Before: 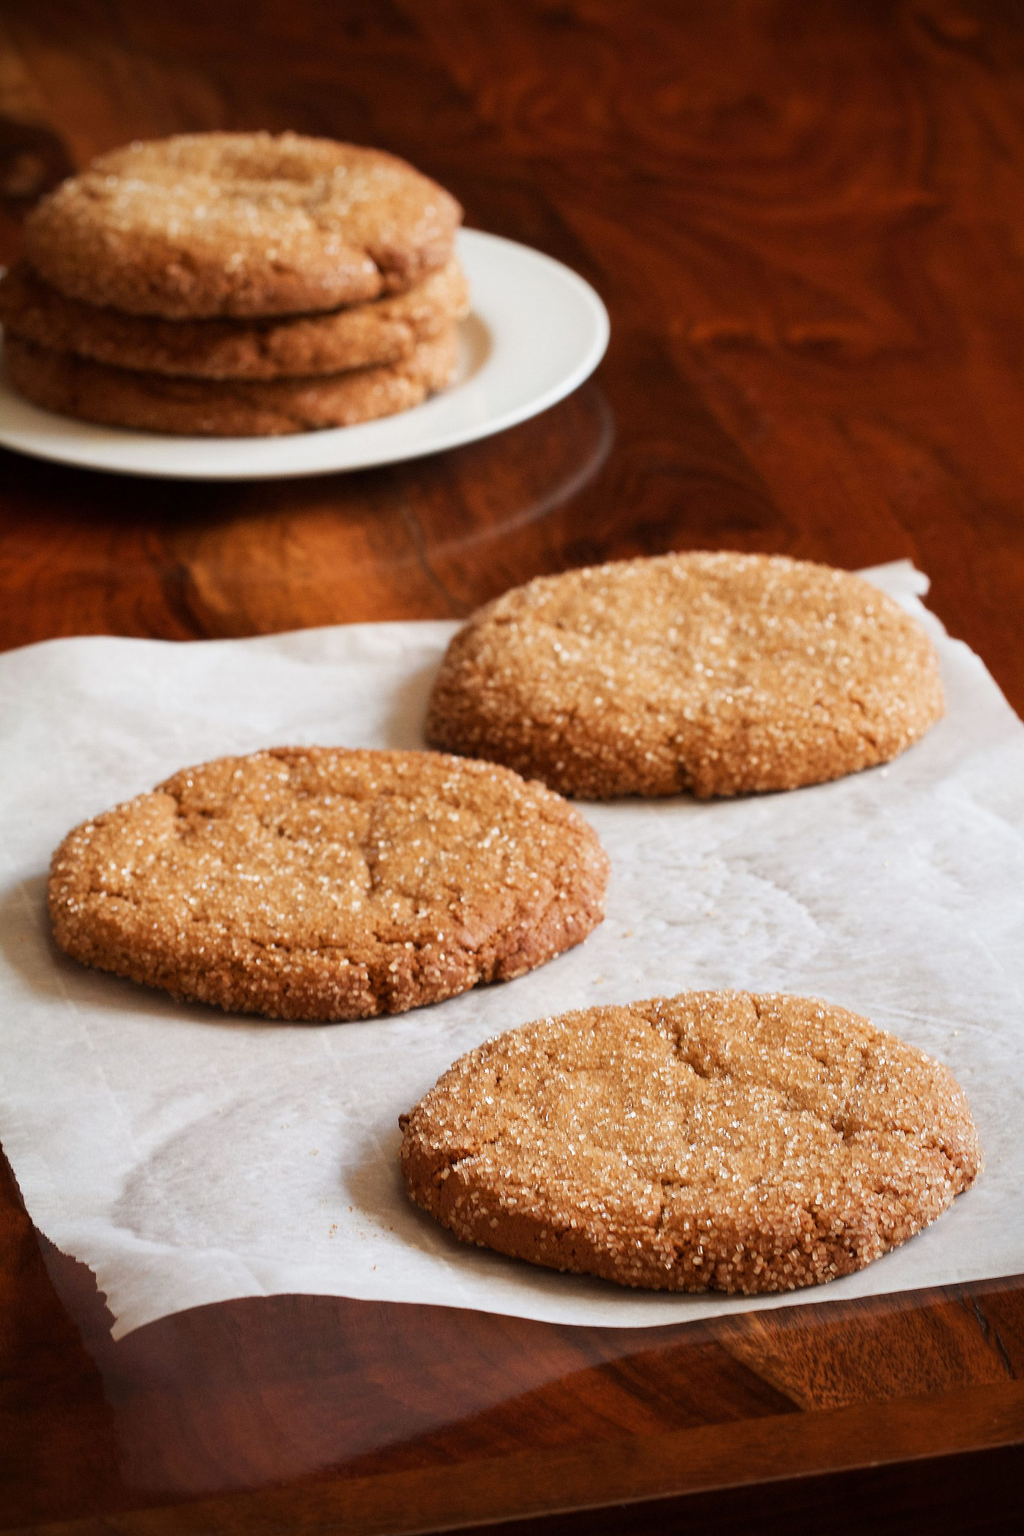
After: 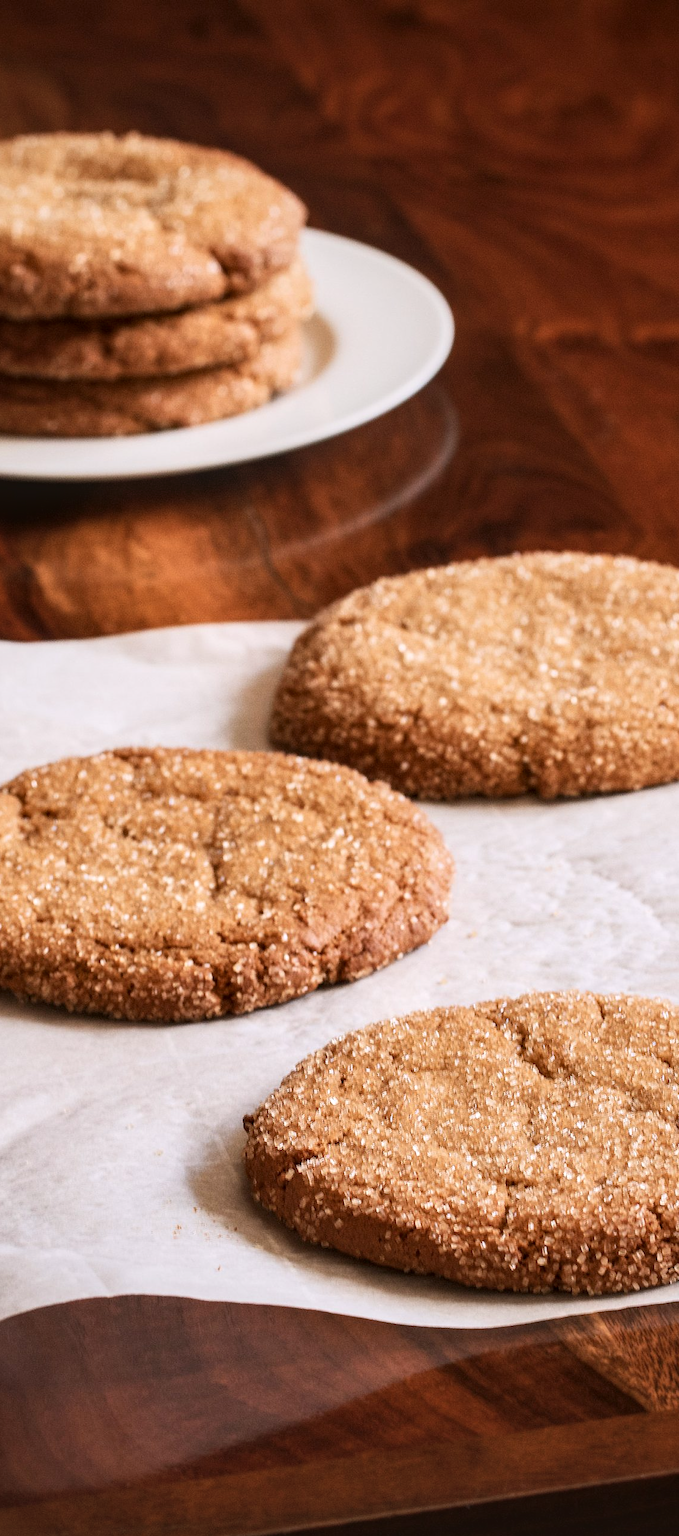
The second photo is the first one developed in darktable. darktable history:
crop and rotate: left 15.24%, right 18.395%
contrast brightness saturation: contrast 0.01, saturation -0.067
color correction: highlights a* 3.16, highlights b* -1.47, shadows a* -0.081, shadows b* 2.09, saturation 0.981
local contrast: on, module defaults
tone curve: curves: ch0 [(0.016, 0.023) (0.248, 0.252) (0.732, 0.797) (1, 1)], color space Lab, independent channels, preserve colors none
